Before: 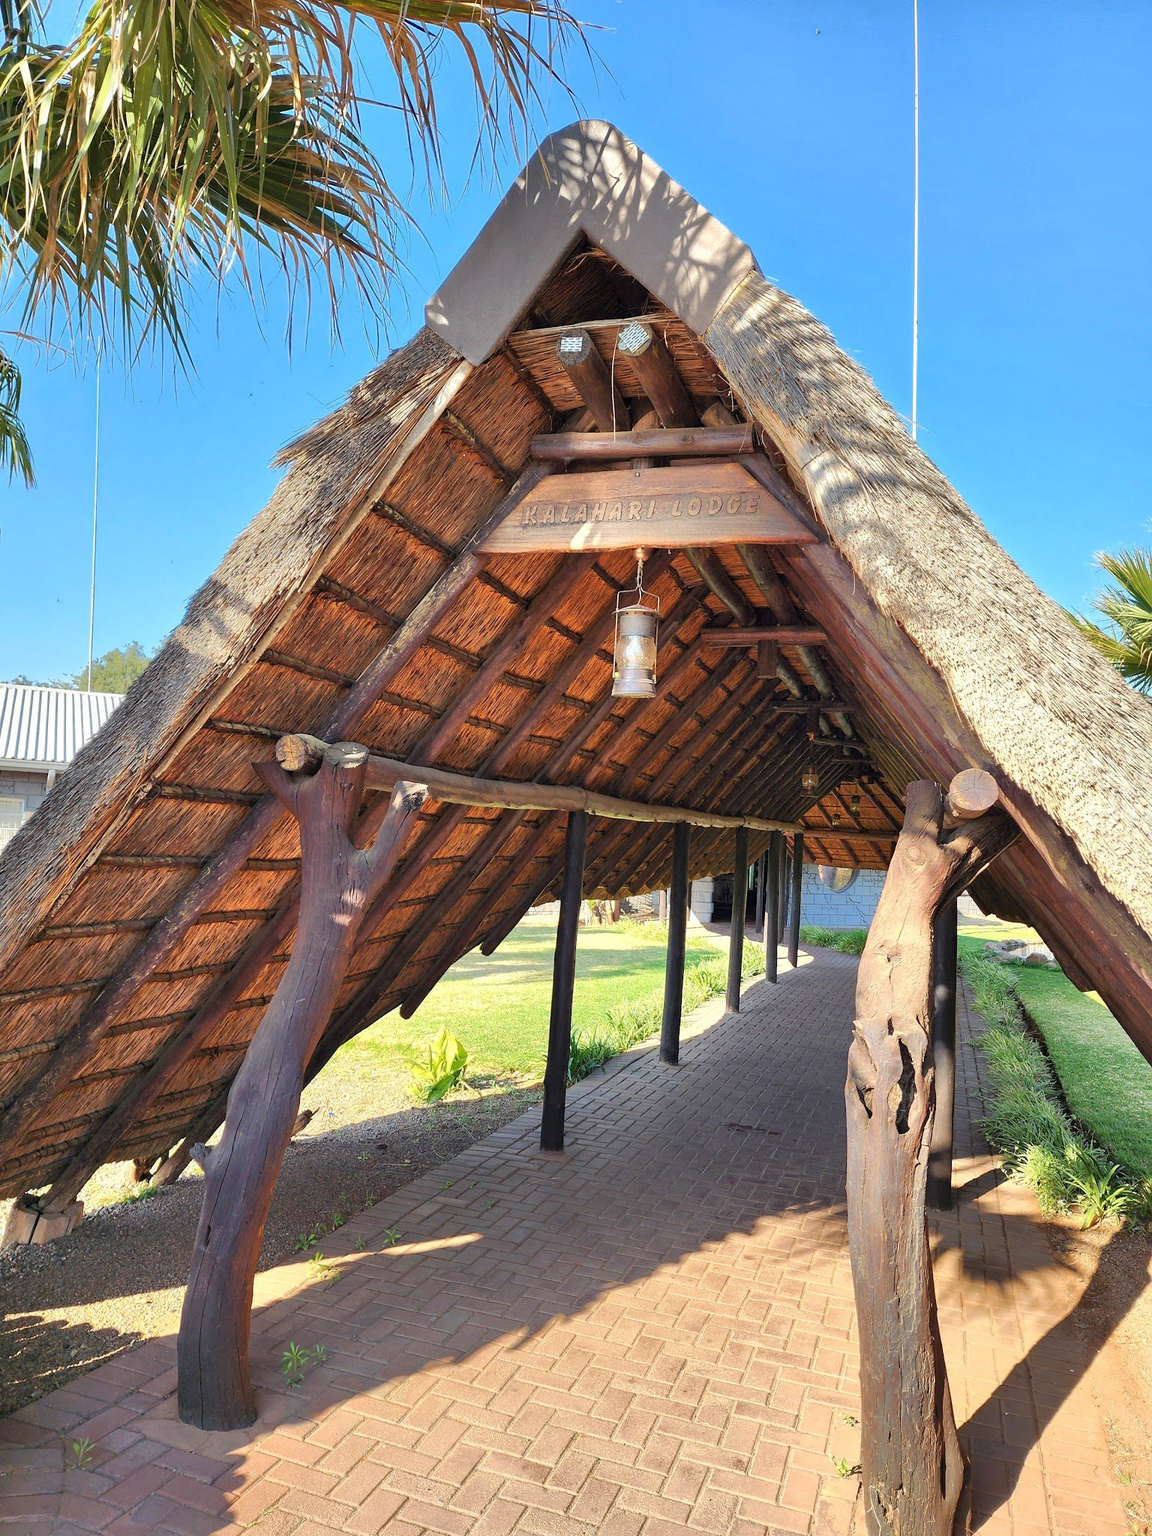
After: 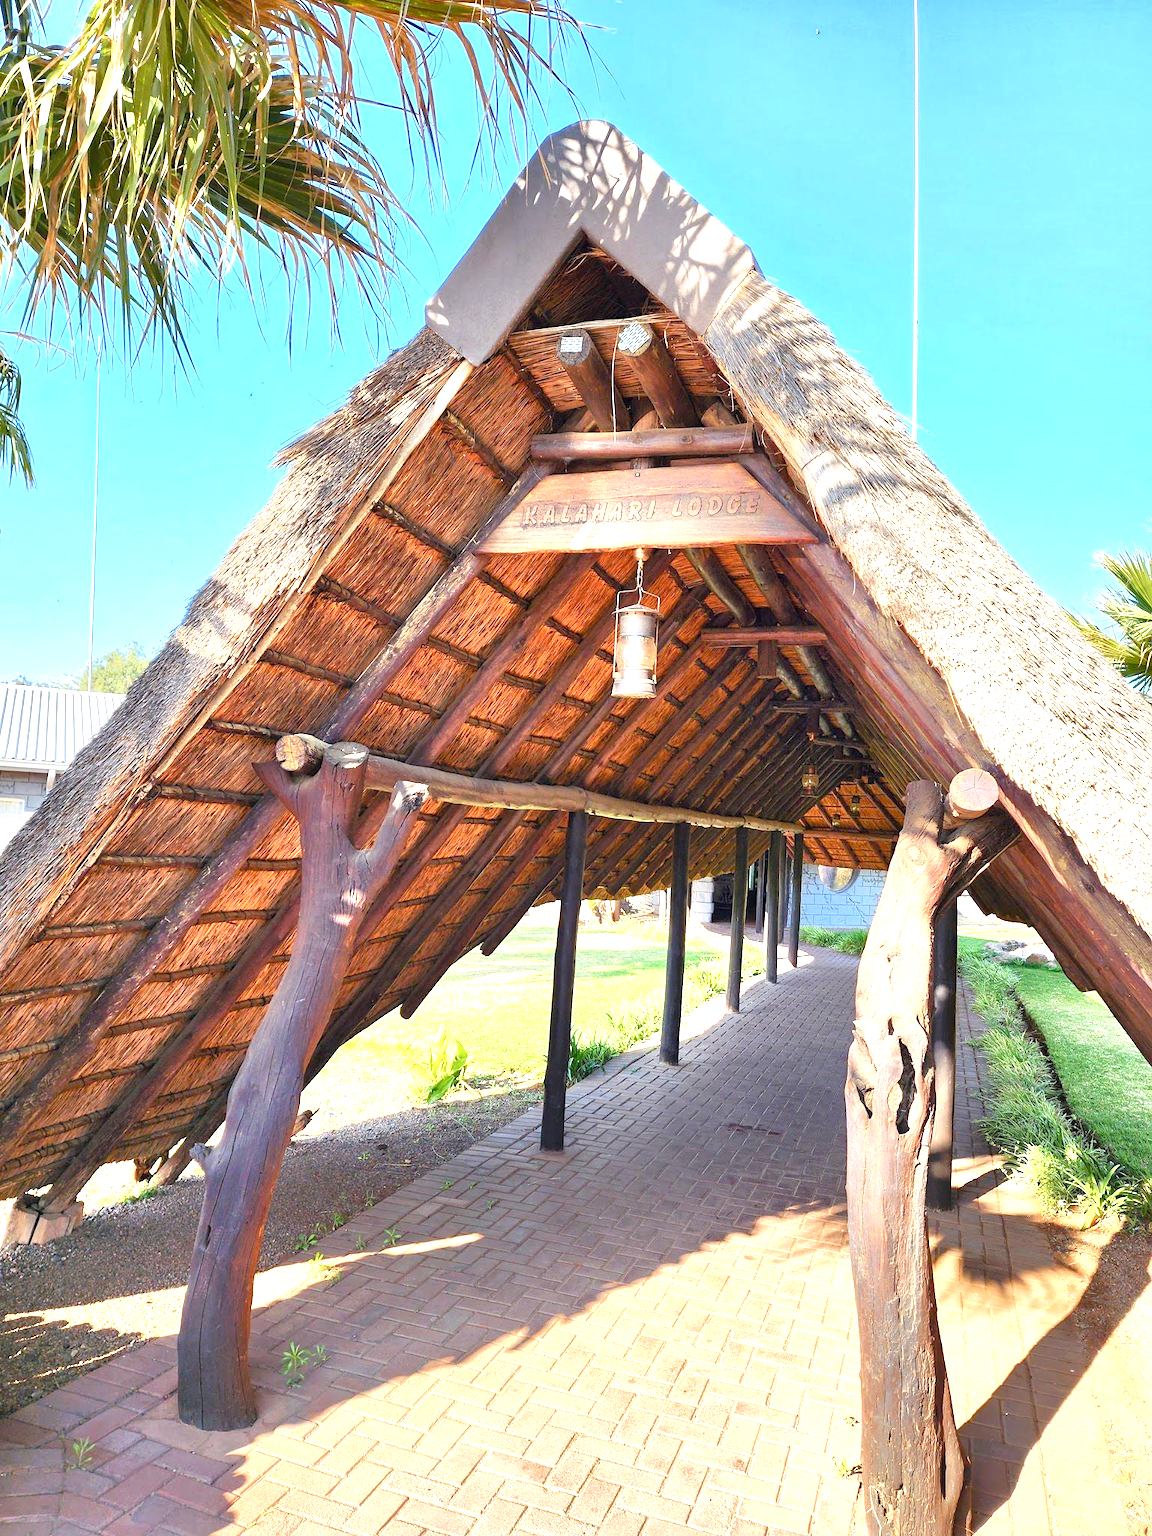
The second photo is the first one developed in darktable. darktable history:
color balance rgb: perceptual saturation grading › global saturation 20%, perceptual saturation grading › highlights -25%, perceptual saturation grading › shadows 25%
white balance: red 1.004, blue 1.024
exposure: exposure 1 EV, compensate highlight preservation false
